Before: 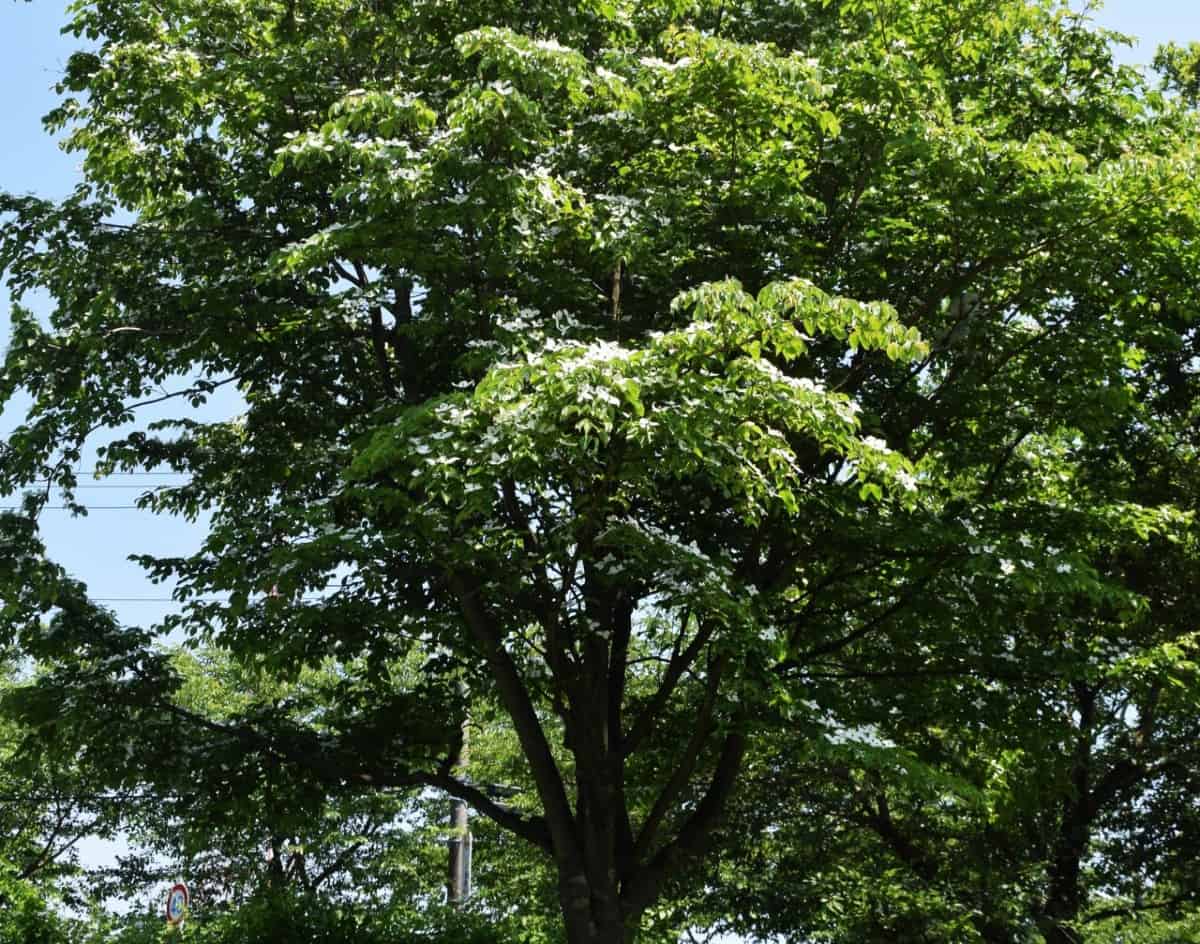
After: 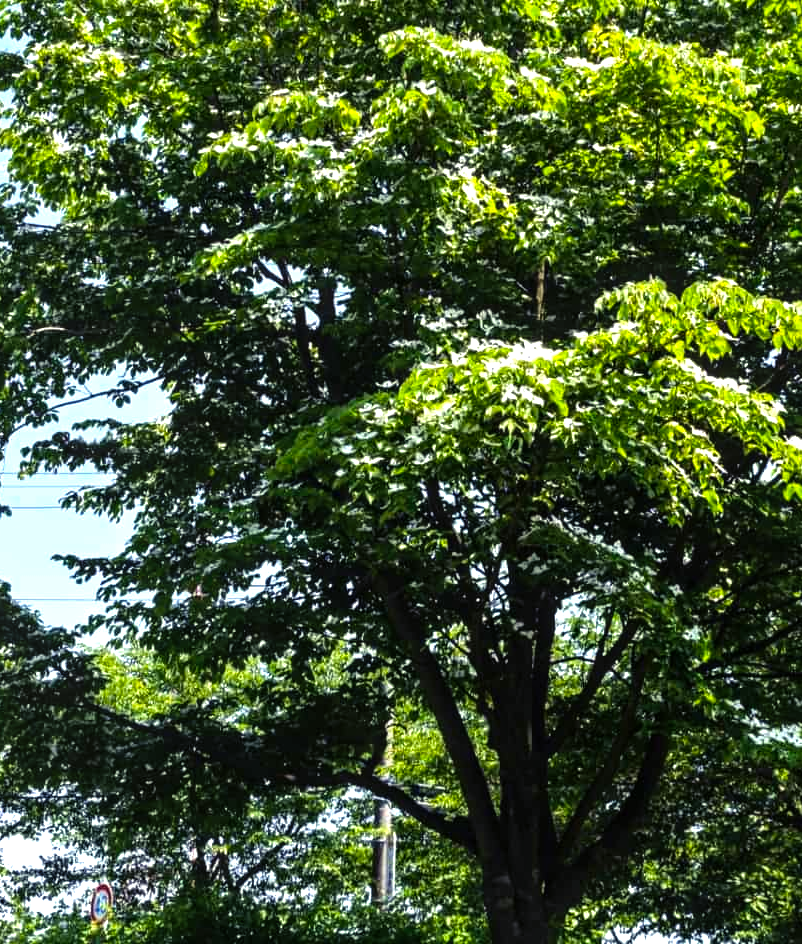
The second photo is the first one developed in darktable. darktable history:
crop and rotate: left 6.402%, right 26.751%
local contrast: on, module defaults
tone equalizer: -8 EV -0.444 EV, -7 EV -0.385 EV, -6 EV -0.345 EV, -5 EV -0.253 EV, -3 EV 0.231 EV, -2 EV 0.321 EV, -1 EV 0.37 EV, +0 EV 0.418 EV
color balance rgb: shadows lift › luminance -21.799%, shadows lift › chroma 6.586%, shadows lift › hue 272.81°, perceptual saturation grading › global saturation 35.834%, perceptual brilliance grading › highlights 11.33%, global vibrance 9.768%
